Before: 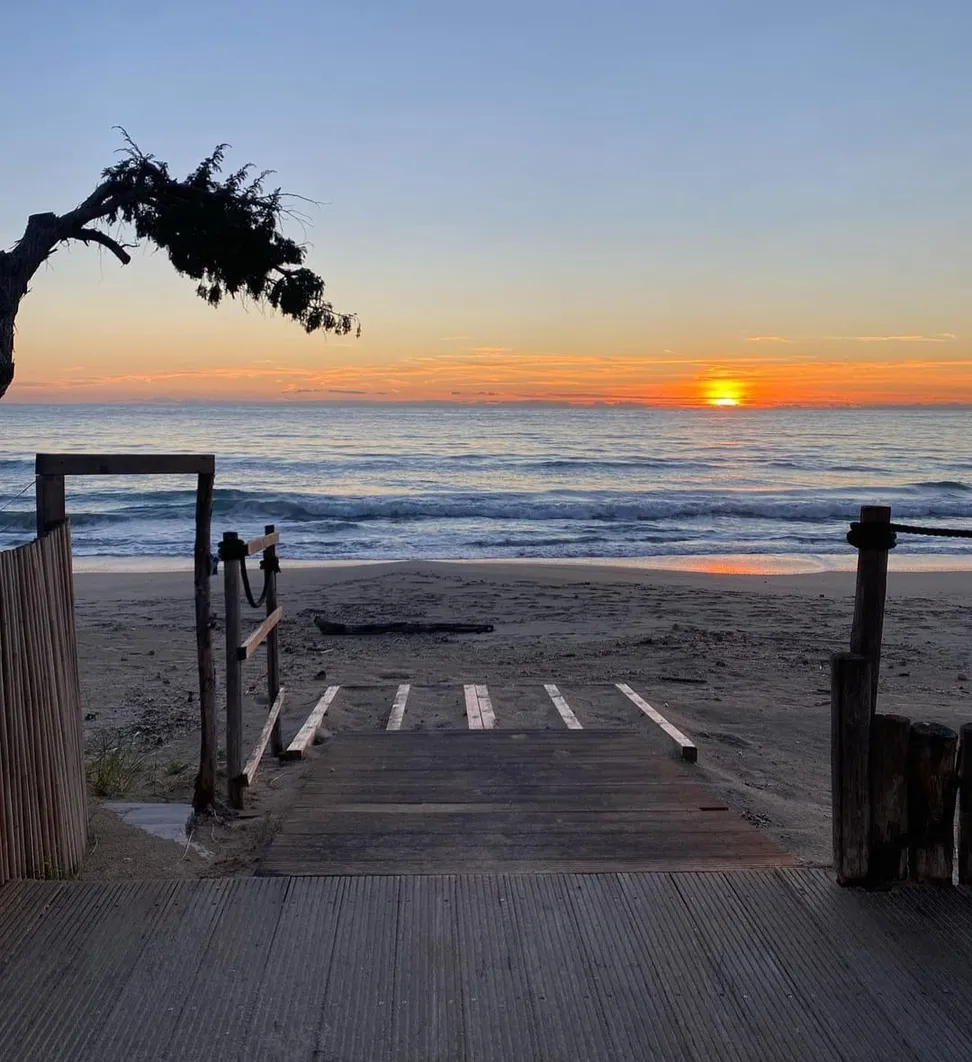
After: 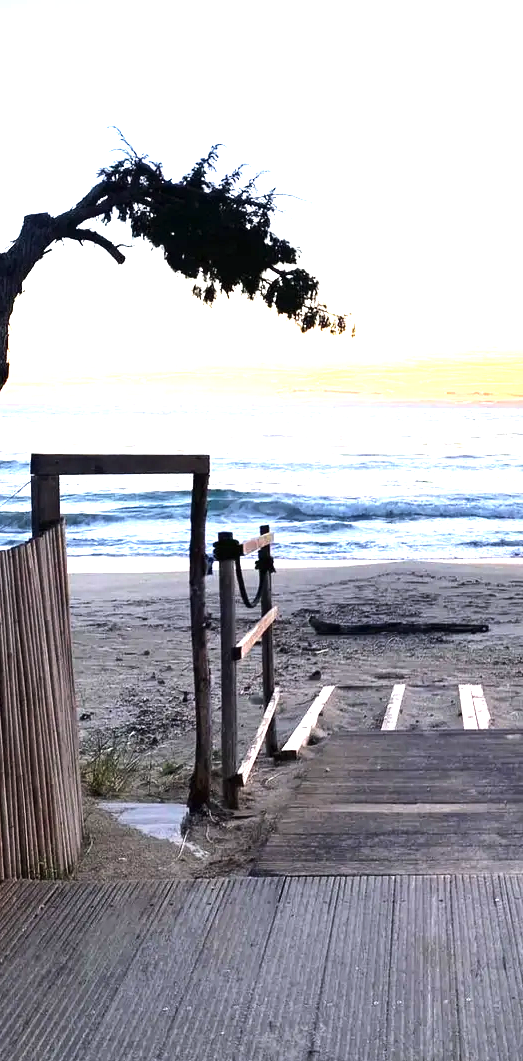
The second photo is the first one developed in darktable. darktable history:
tone equalizer: -8 EV -0.75 EV, -7 EV -0.7 EV, -6 EV -0.6 EV, -5 EV -0.4 EV, -3 EV 0.4 EV, -2 EV 0.6 EV, -1 EV 0.7 EV, +0 EV 0.75 EV, edges refinement/feathering 500, mask exposure compensation -1.57 EV, preserve details no
crop: left 0.587%, right 45.588%, bottom 0.086%
exposure: black level correction 0, exposure 1.55 EV, compensate exposure bias true, compensate highlight preservation false
